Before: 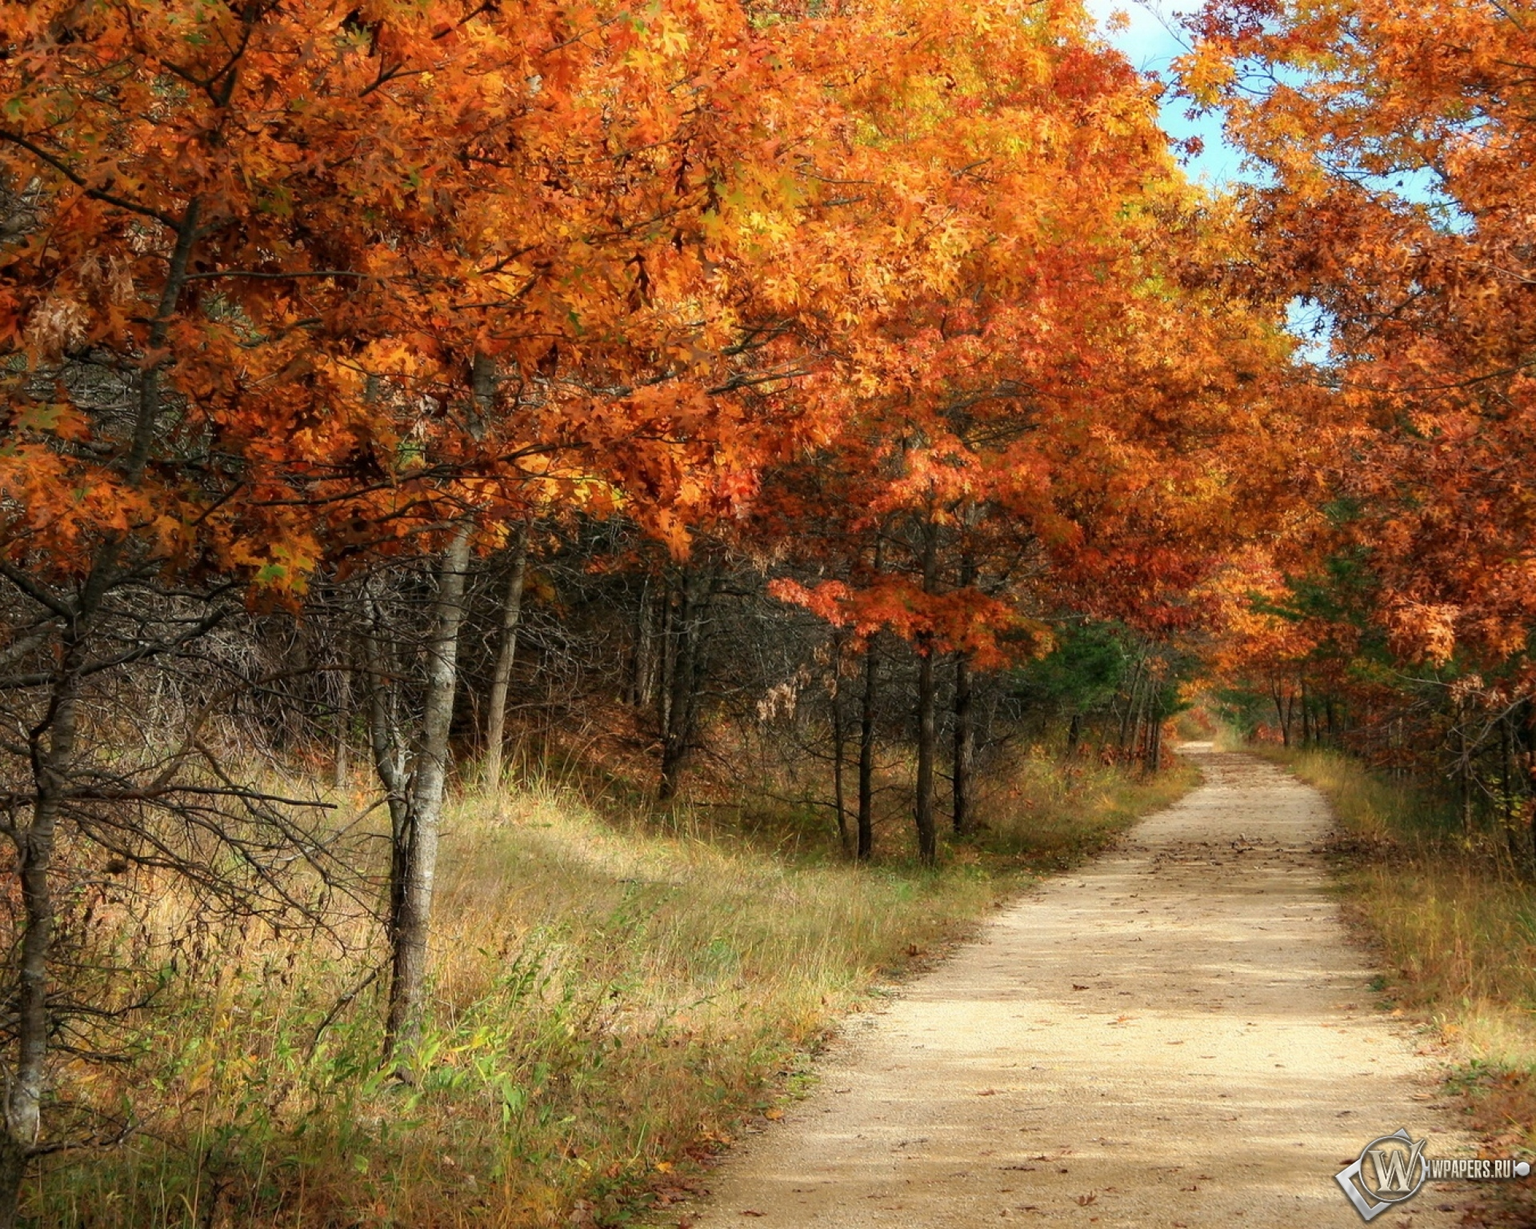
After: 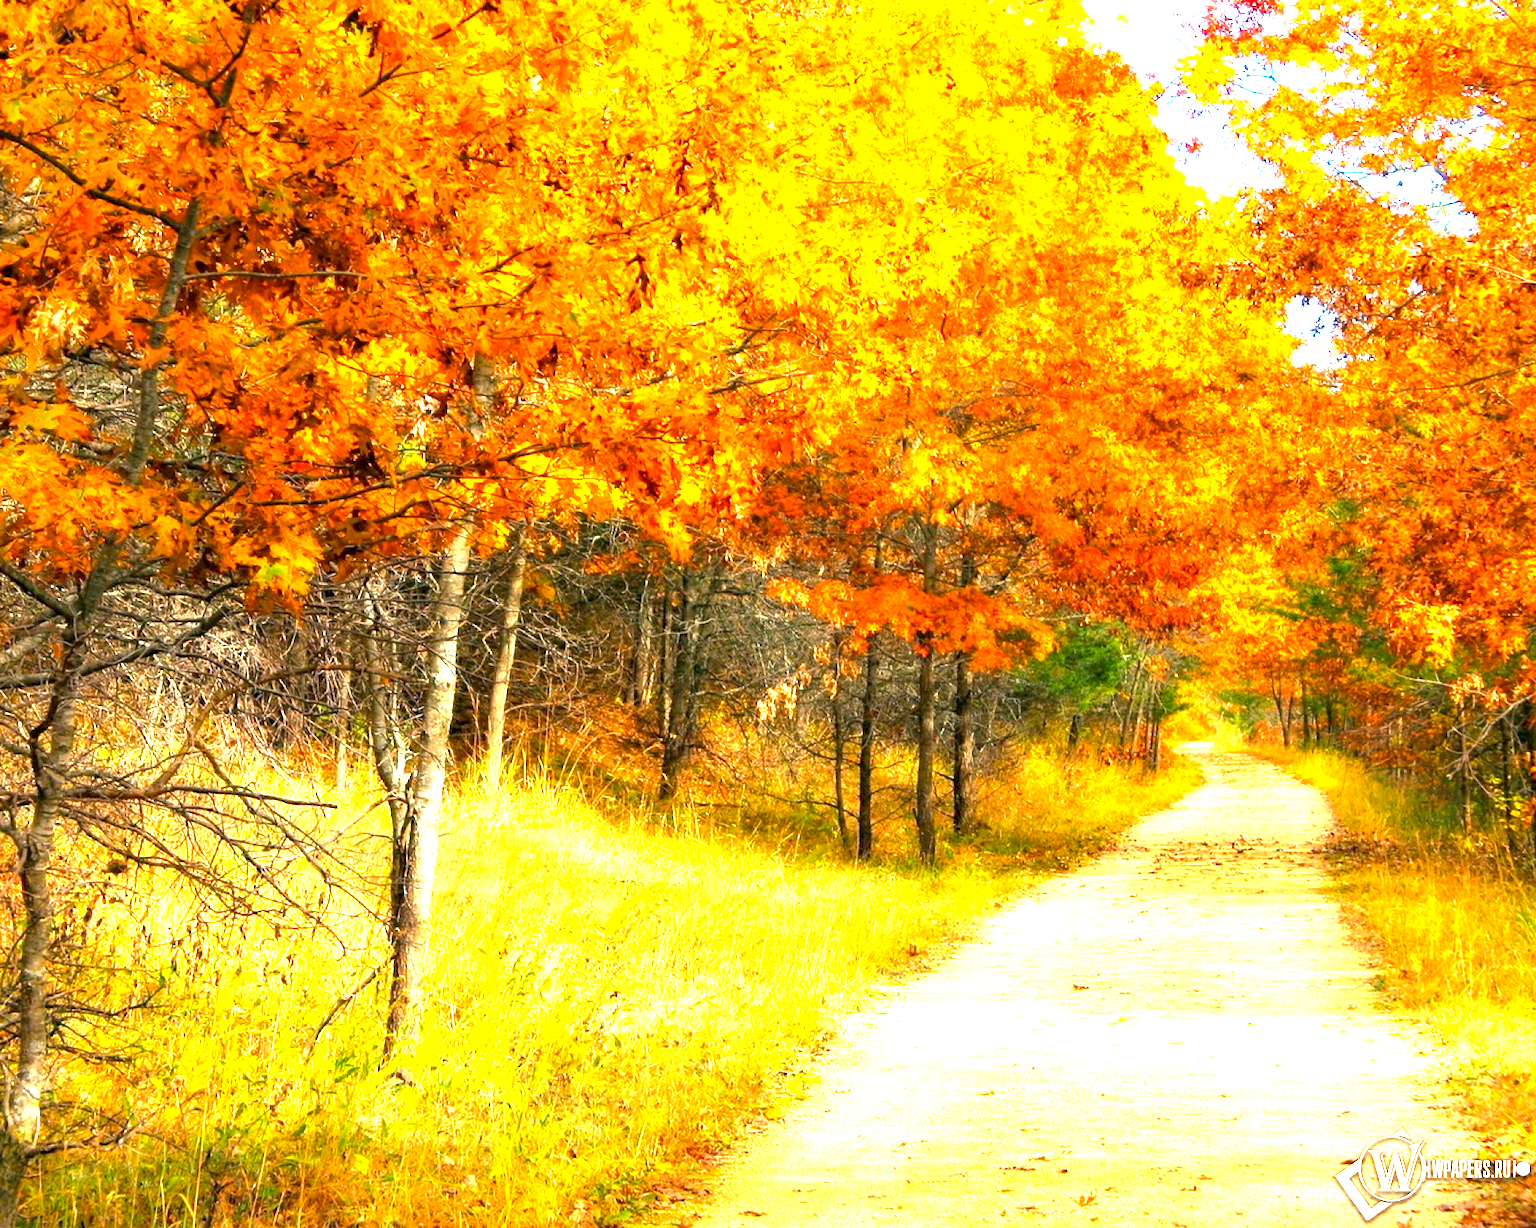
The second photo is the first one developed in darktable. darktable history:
exposure: black level correction 0.001, exposure 2.528 EV, compensate highlight preservation false
color balance rgb: highlights gain › chroma 3.097%, highlights gain › hue 60.2°, linear chroma grading › global chroma 14.763%, perceptual saturation grading › global saturation 19.73%
